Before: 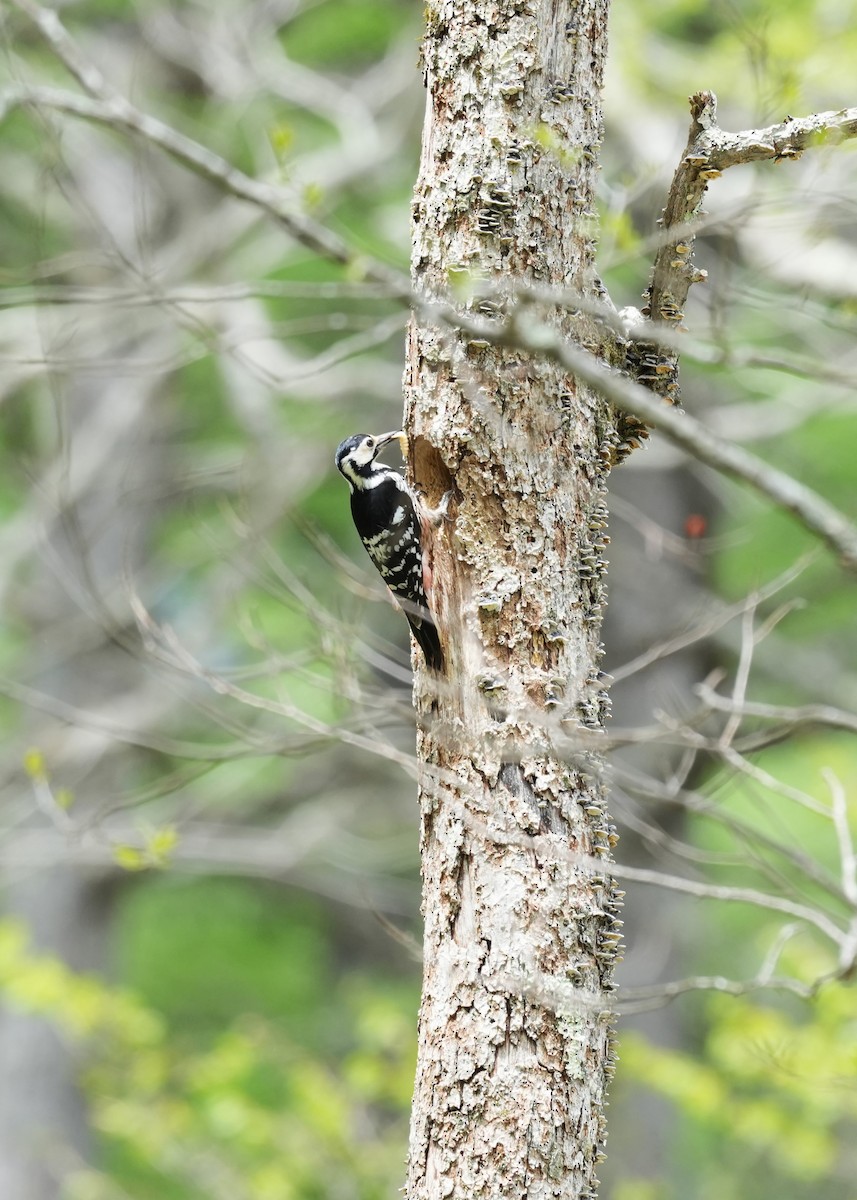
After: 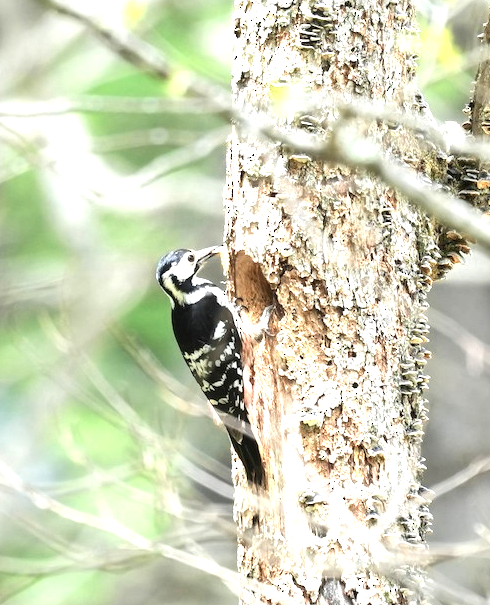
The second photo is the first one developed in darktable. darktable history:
crop: left 20.932%, top 15.471%, right 21.848%, bottom 34.081%
exposure: exposure 0.921 EV, compensate highlight preservation false
color zones: curves: ch0 [(0.018, 0.548) (0.224, 0.64) (0.425, 0.447) (0.675, 0.575) (0.732, 0.579)]; ch1 [(0.066, 0.487) (0.25, 0.5) (0.404, 0.43) (0.75, 0.421) (0.956, 0.421)]; ch2 [(0.044, 0.561) (0.215, 0.465) (0.399, 0.544) (0.465, 0.548) (0.614, 0.447) (0.724, 0.43) (0.882, 0.623) (0.956, 0.632)]
